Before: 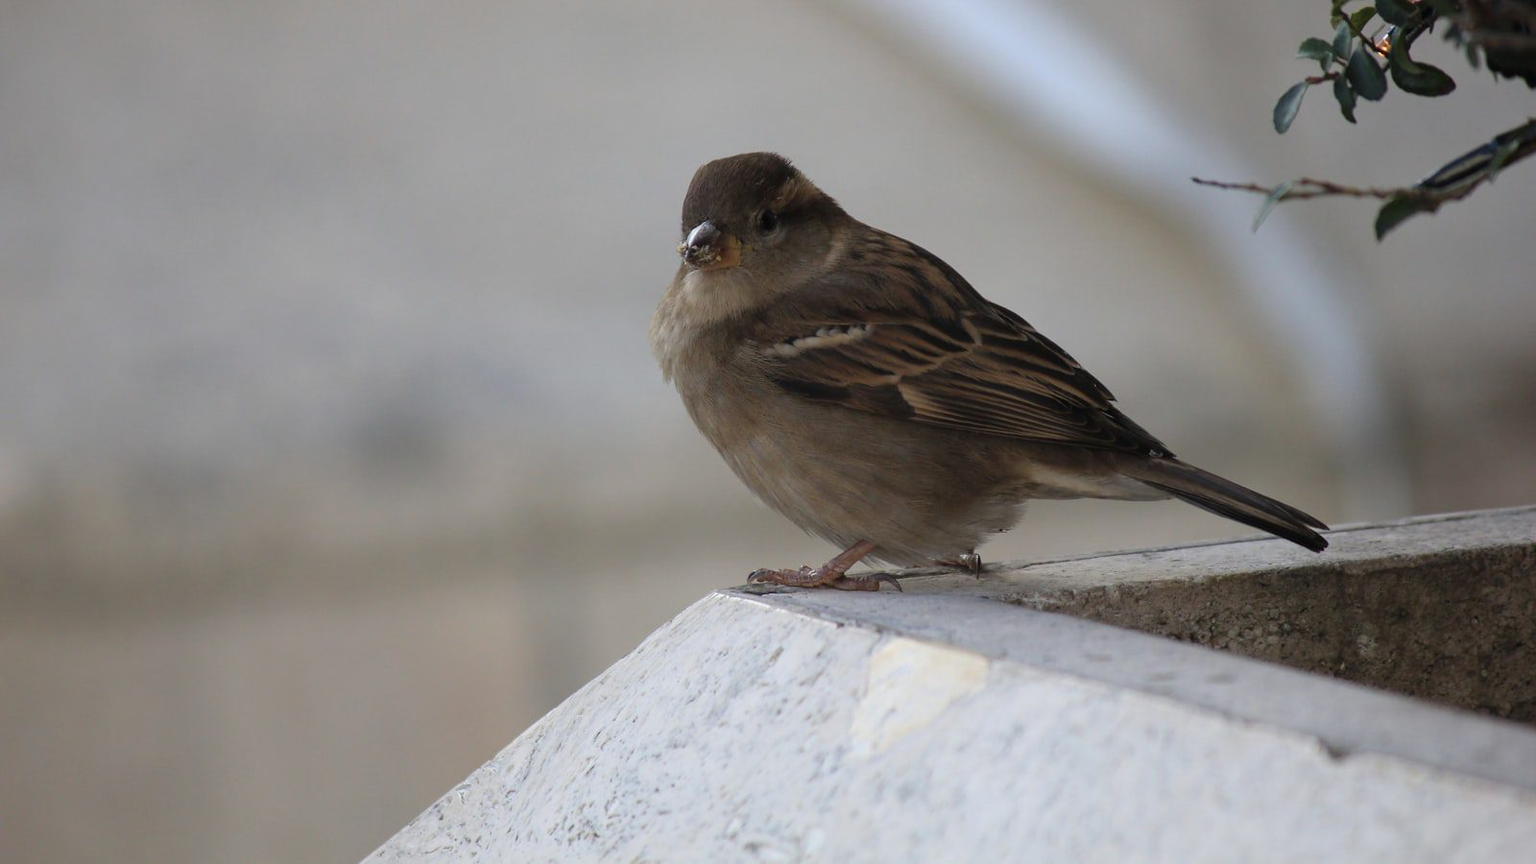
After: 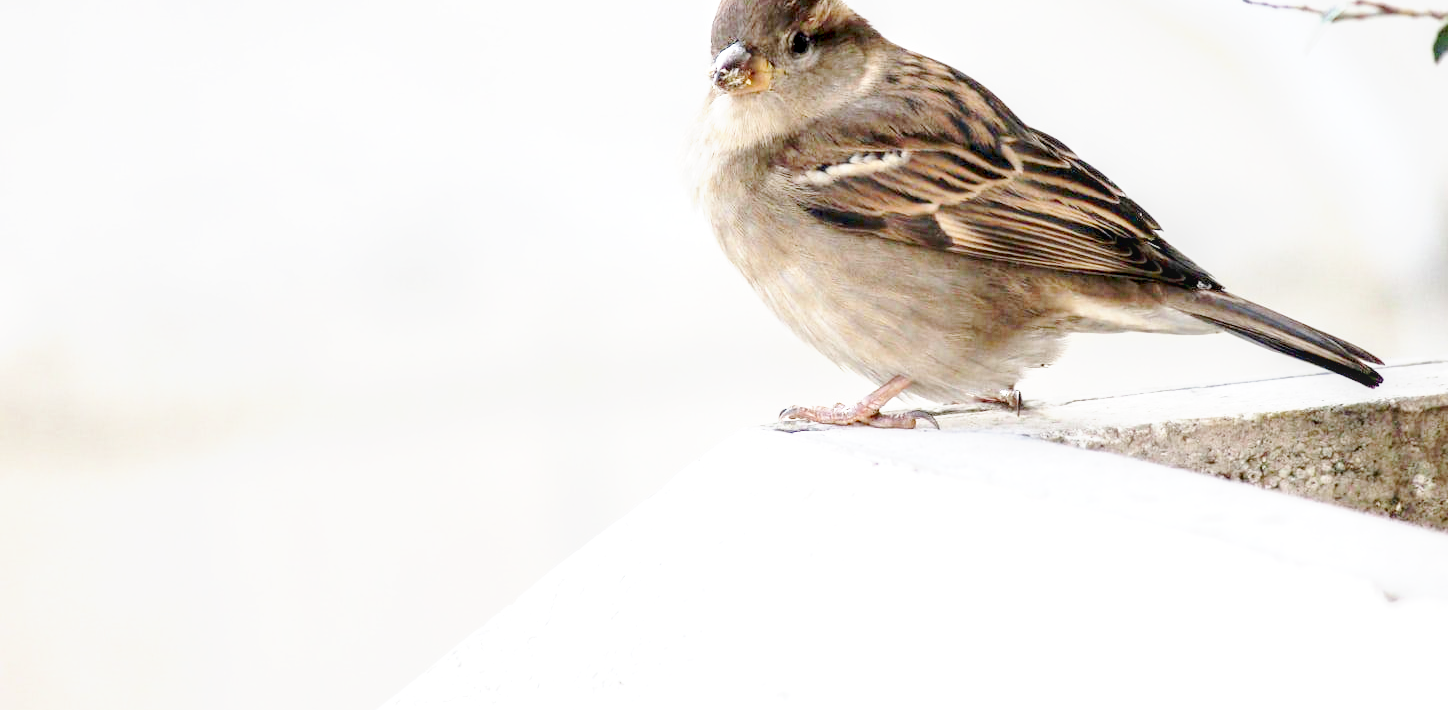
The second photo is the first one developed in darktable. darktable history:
crop: top 20.851%, right 9.446%, bottom 0.257%
base curve: curves: ch0 [(0, 0) (0.025, 0.046) (0.112, 0.277) (0.467, 0.74) (0.814, 0.929) (1, 0.942)], preserve colors none
local contrast: on, module defaults
exposure: black level correction 0.005, exposure 2.084 EV, compensate highlight preservation false
